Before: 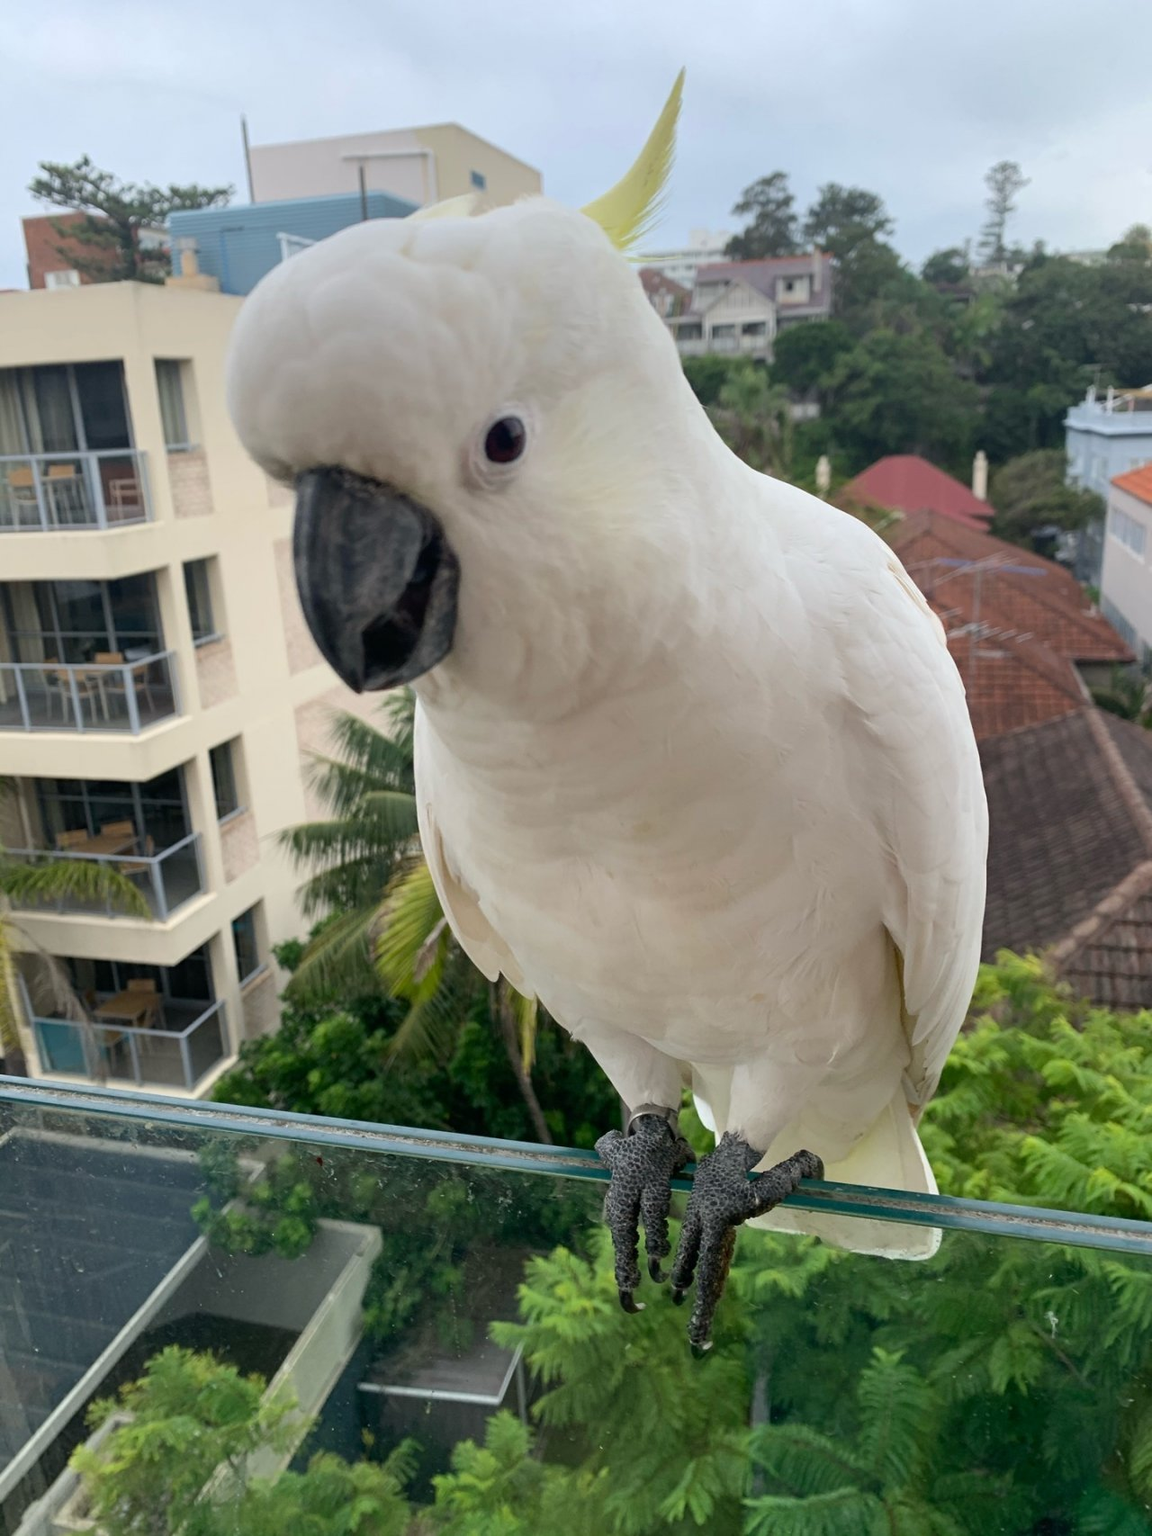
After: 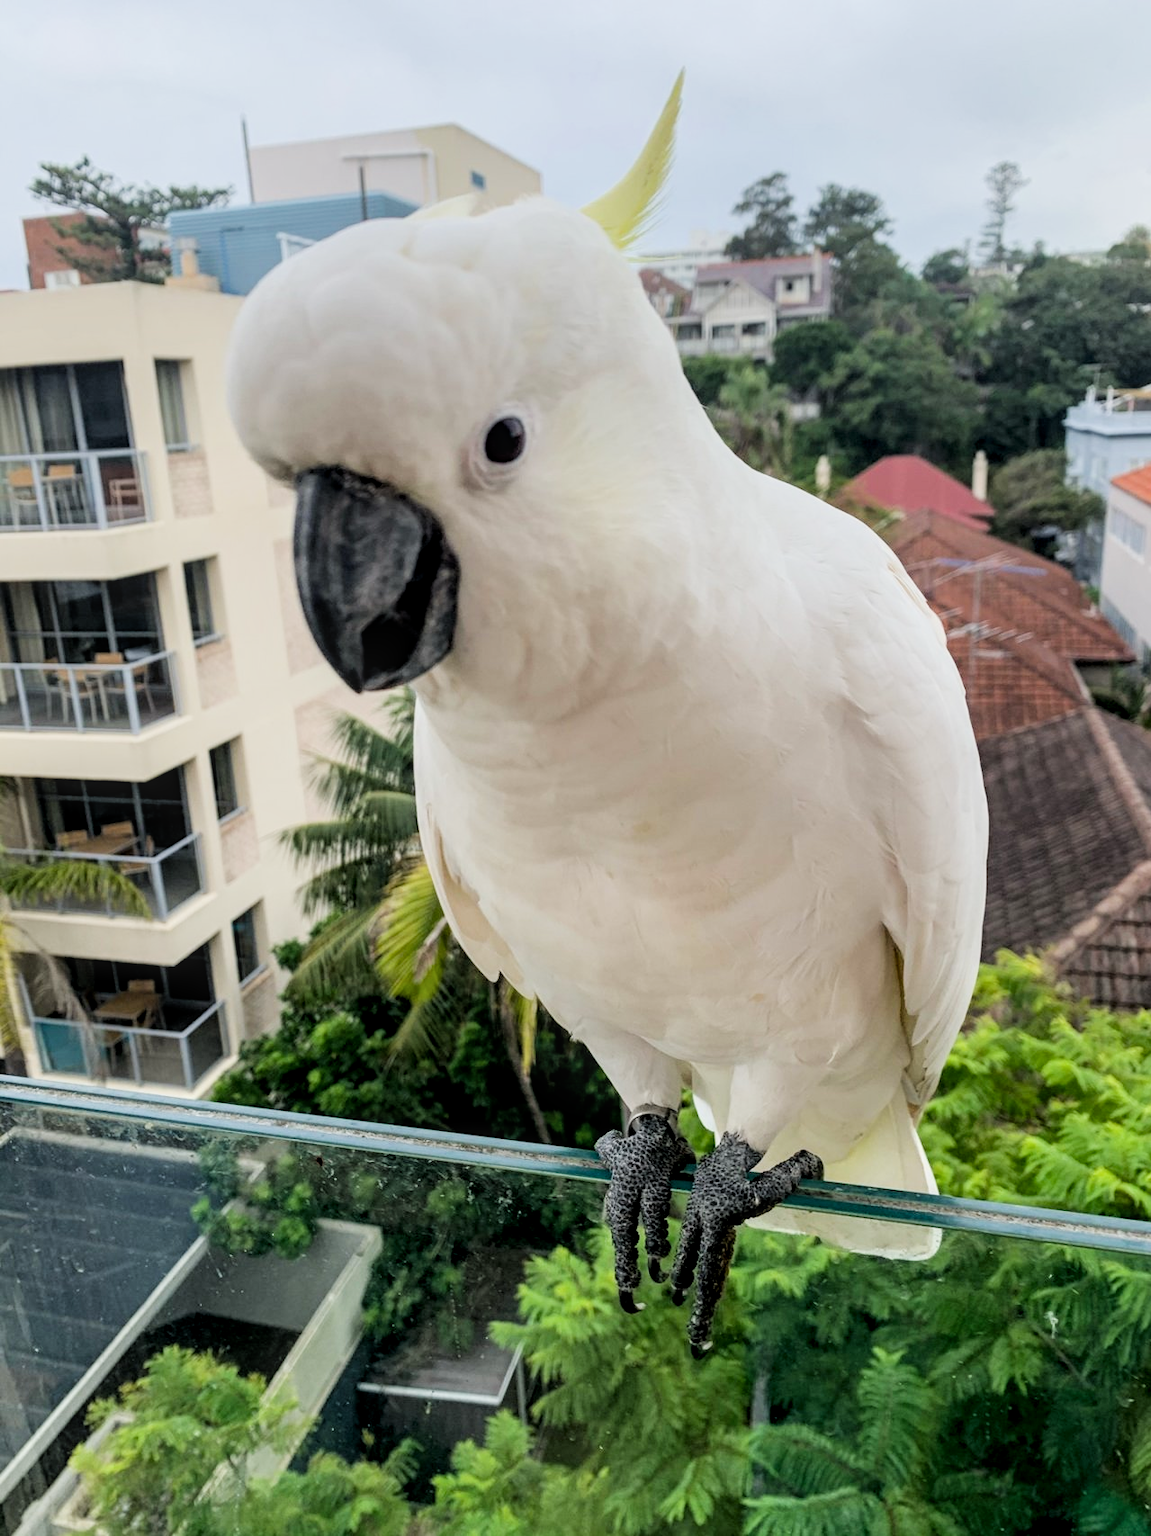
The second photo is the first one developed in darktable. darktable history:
exposure: black level correction 0, exposure 0.5 EV, compensate highlight preservation false
filmic rgb: black relative exposure -5 EV, hardness 2.88, contrast 1.2, highlights saturation mix -30%
local contrast: on, module defaults
color balance rgb: perceptual saturation grading › global saturation 10%
